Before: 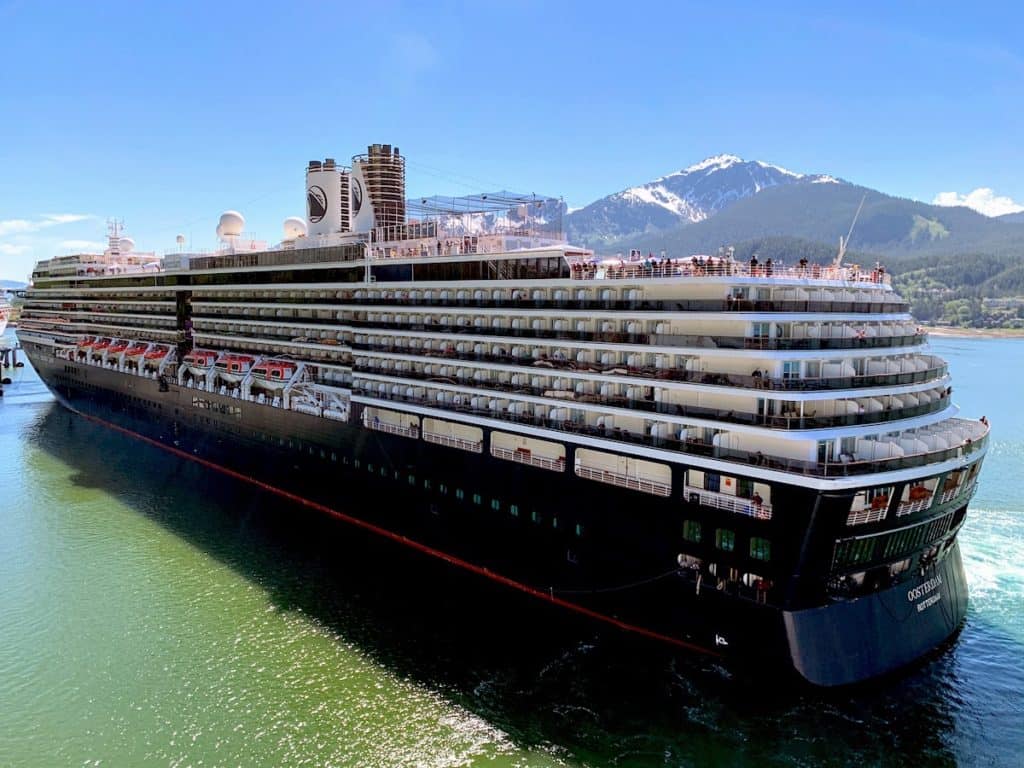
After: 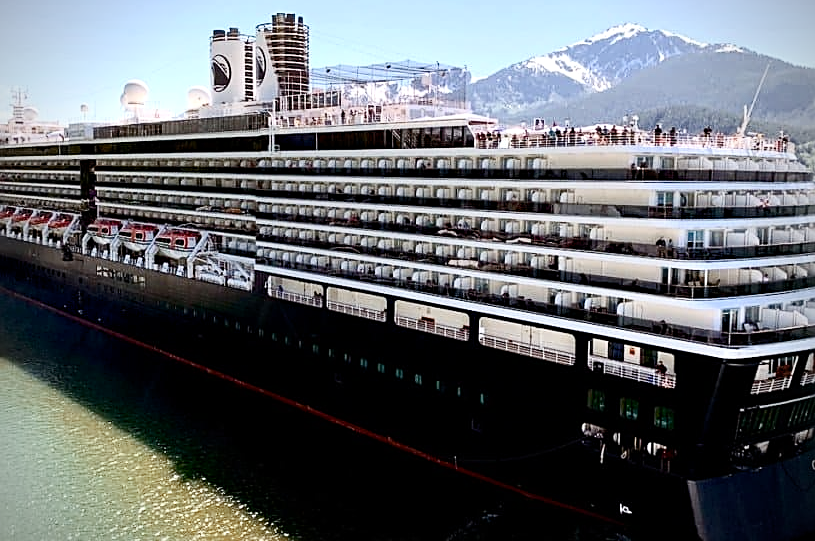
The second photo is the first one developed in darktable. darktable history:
color zones: curves: ch2 [(0, 0.5) (0.084, 0.497) (0.323, 0.335) (0.4, 0.497) (1, 0.5)]
color balance rgb: perceptual saturation grading › global saturation 25.461%, perceptual saturation grading › highlights -50.006%, perceptual saturation grading › shadows 30.358%, global vibrance 20%
vignetting: brightness -0.575
tone equalizer: -8 EV -0.402 EV, -7 EV -0.366 EV, -6 EV -0.327 EV, -5 EV -0.254 EV, -3 EV 0.236 EV, -2 EV 0.329 EV, -1 EV 0.414 EV, +0 EV 0.389 EV
contrast brightness saturation: contrast 0.254, saturation -0.31
crop: left 9.427%, top 17.106%, right 10.928%, bottom 12.405%
shadows and highlights: shadows 25.94, highlights -26.49
sharpen: on, module defaults
